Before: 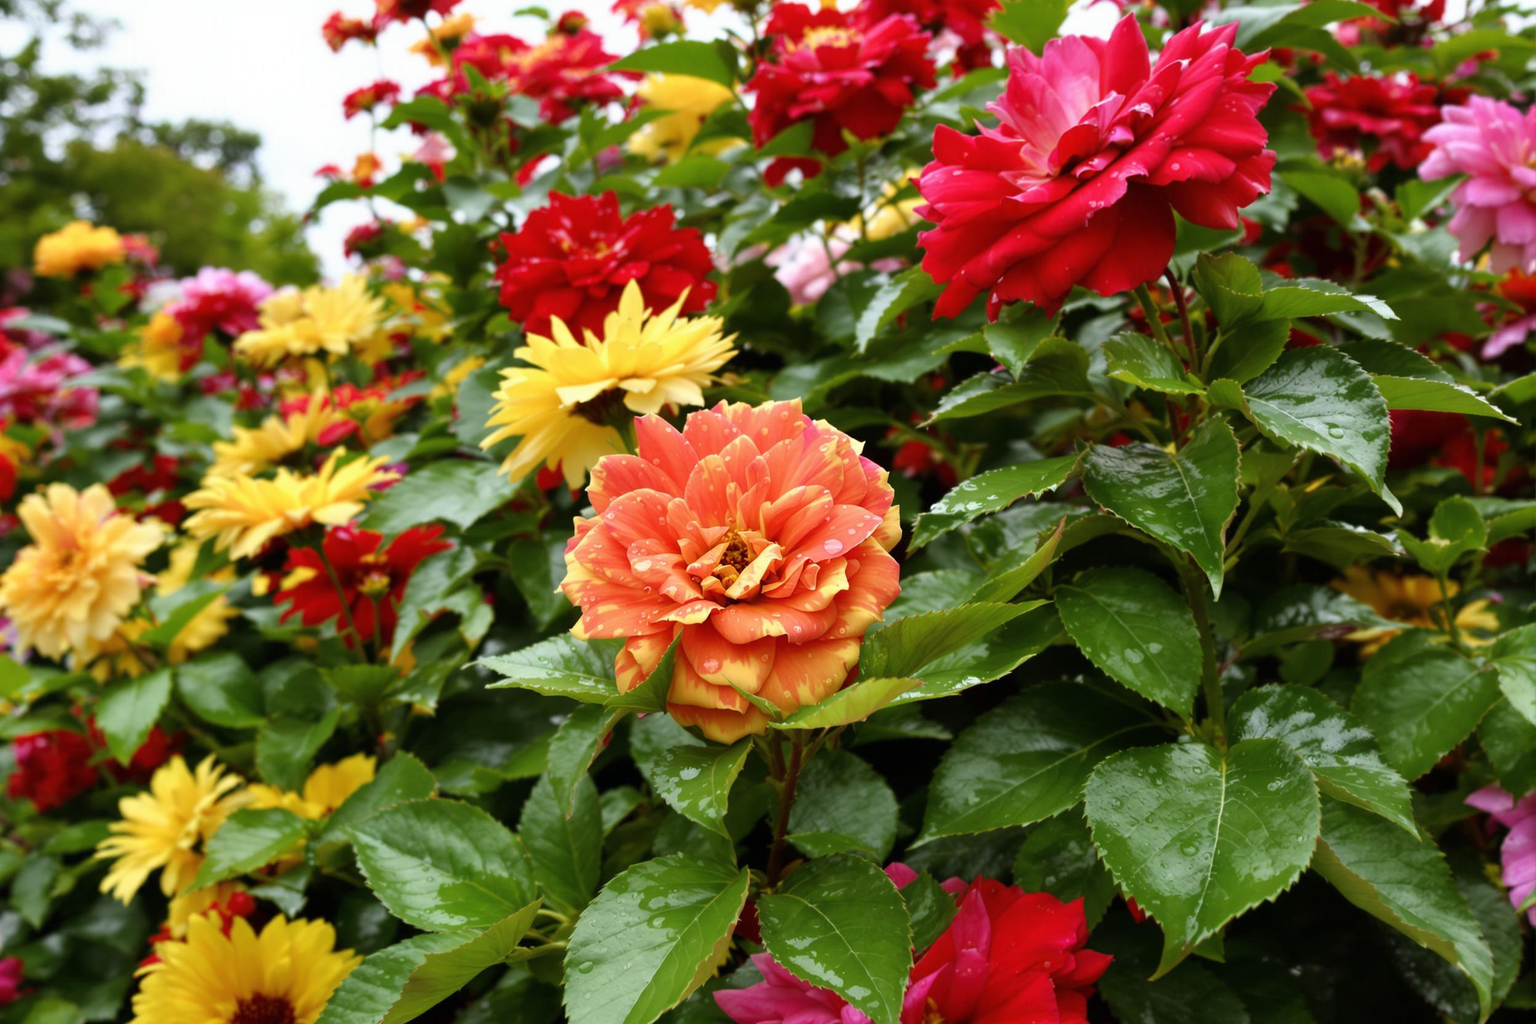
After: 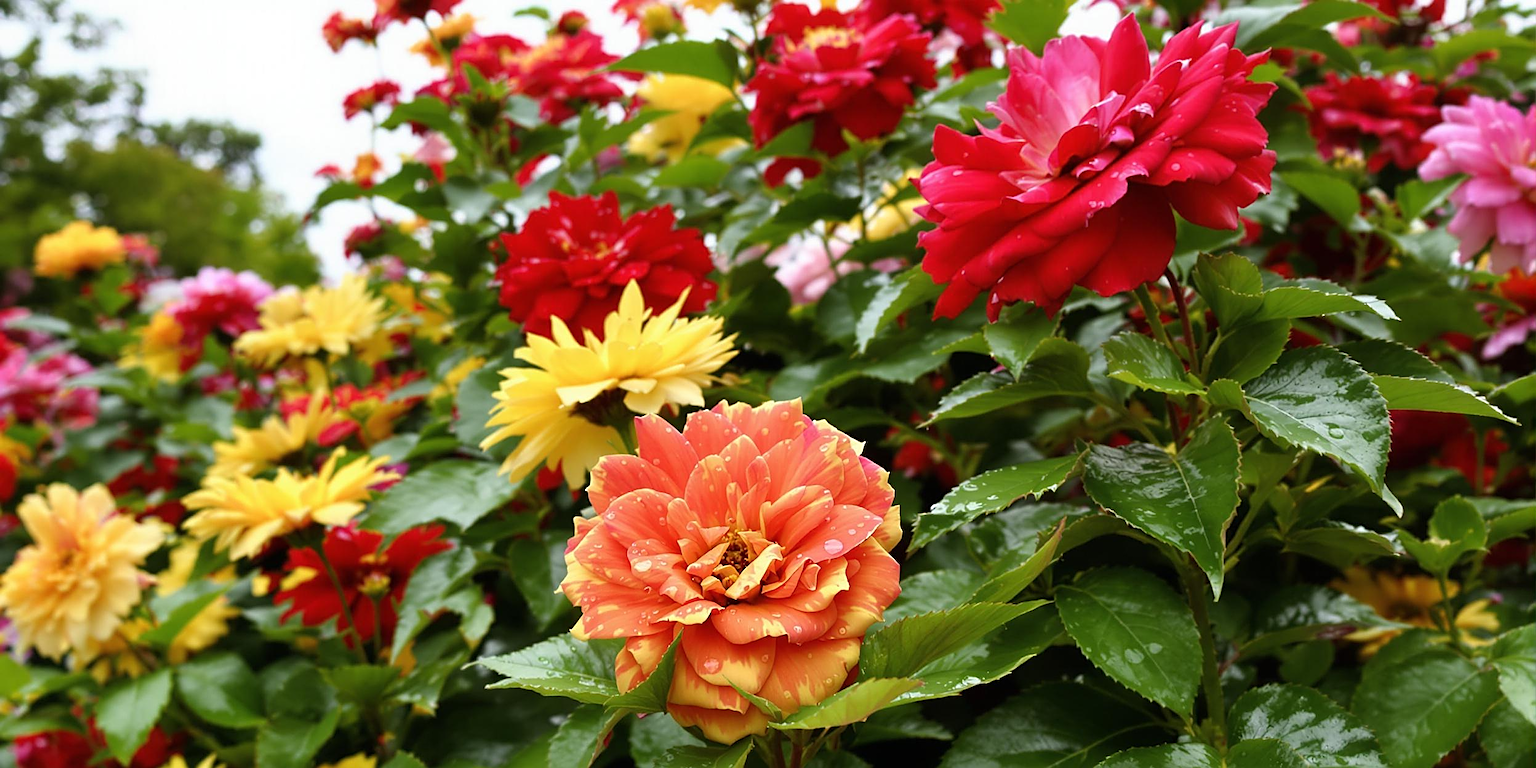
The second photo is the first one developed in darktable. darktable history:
sharpen: amount 0.75
crop: bottom 24.988%
